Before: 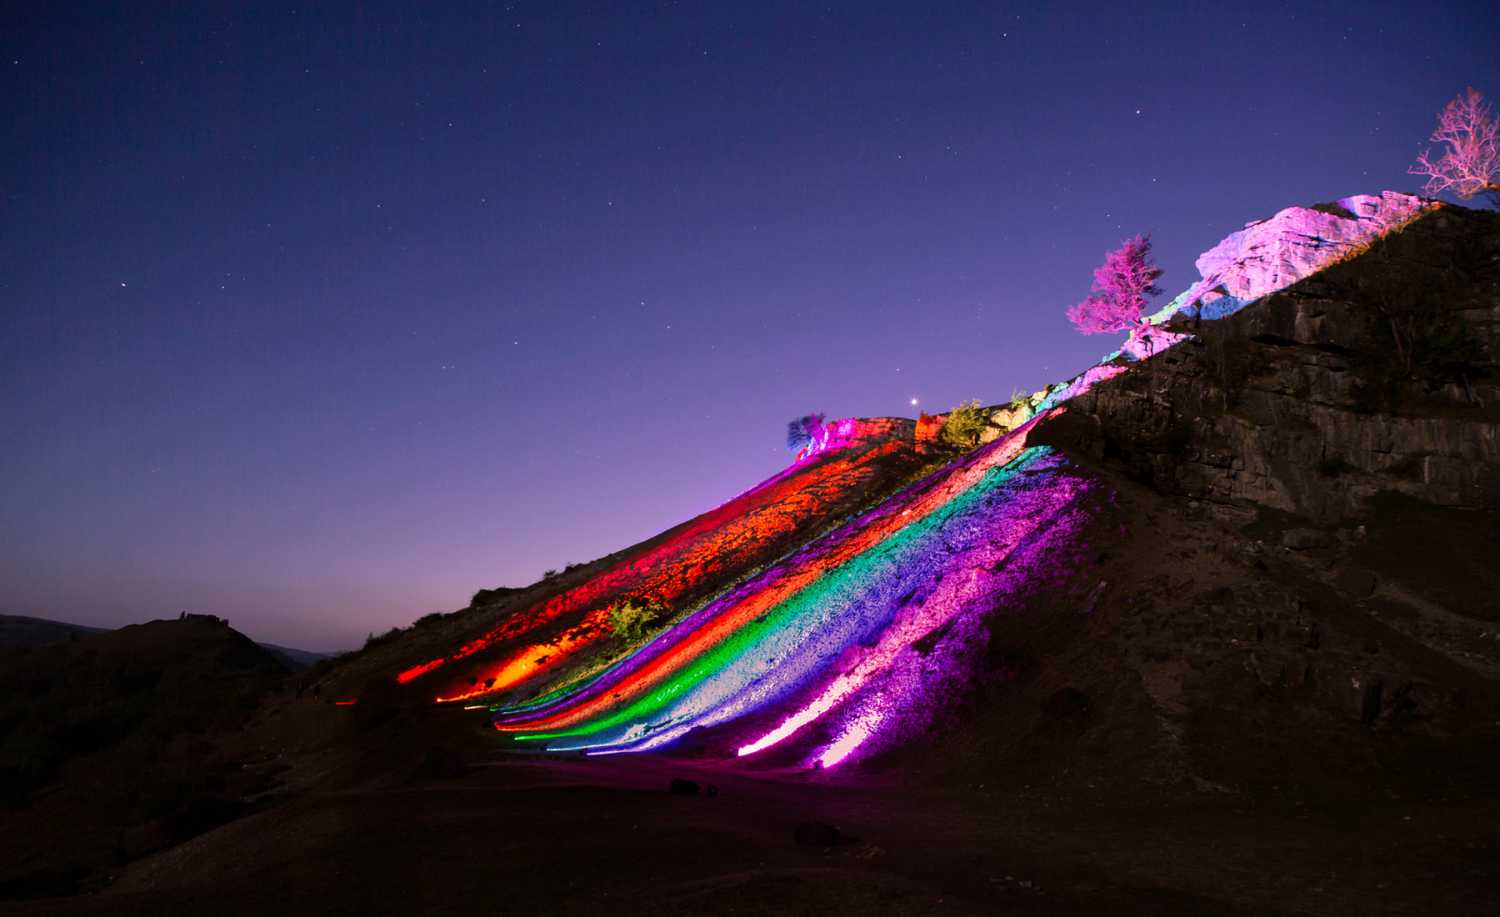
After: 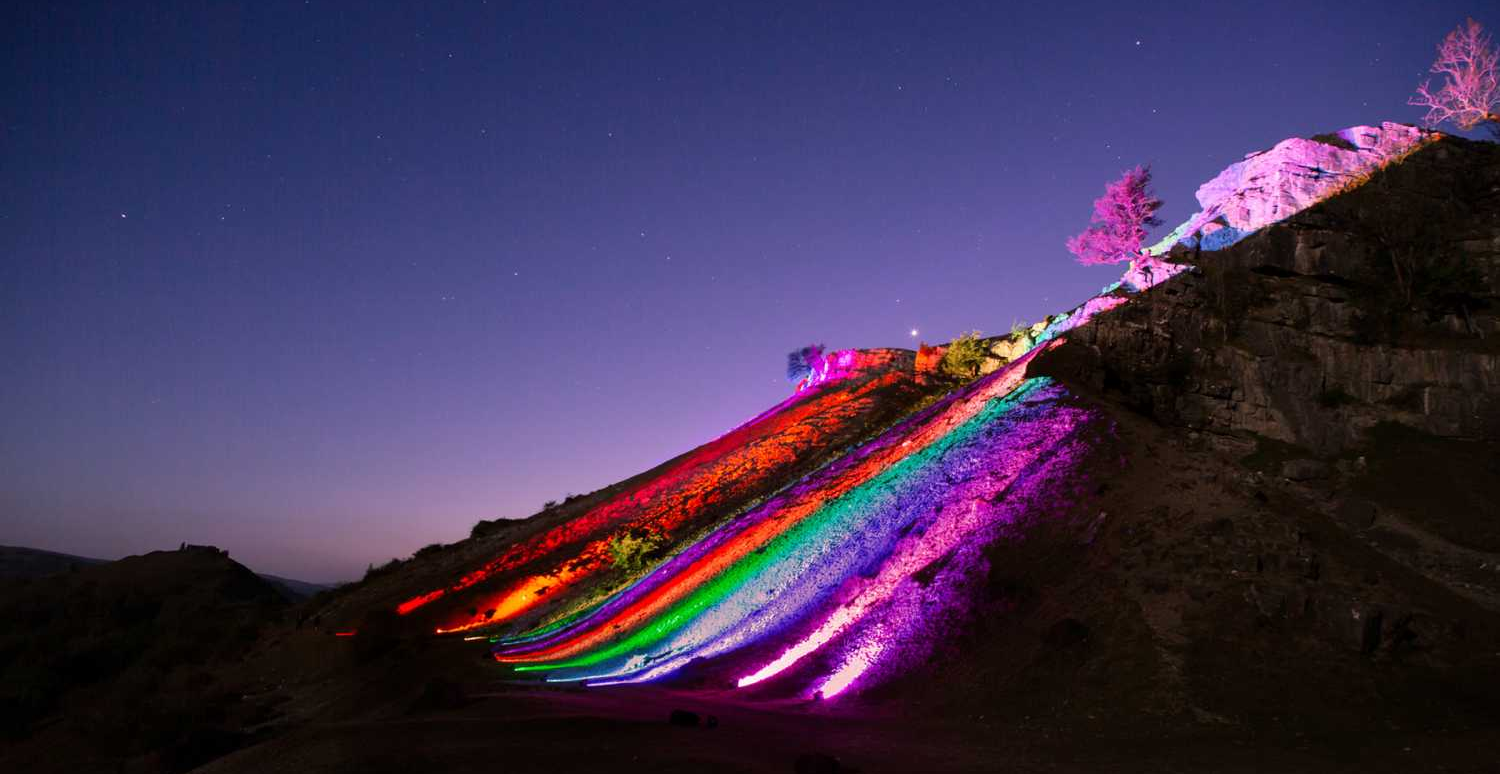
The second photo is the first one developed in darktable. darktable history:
crop: top 7.605%, bottom 7.668%
